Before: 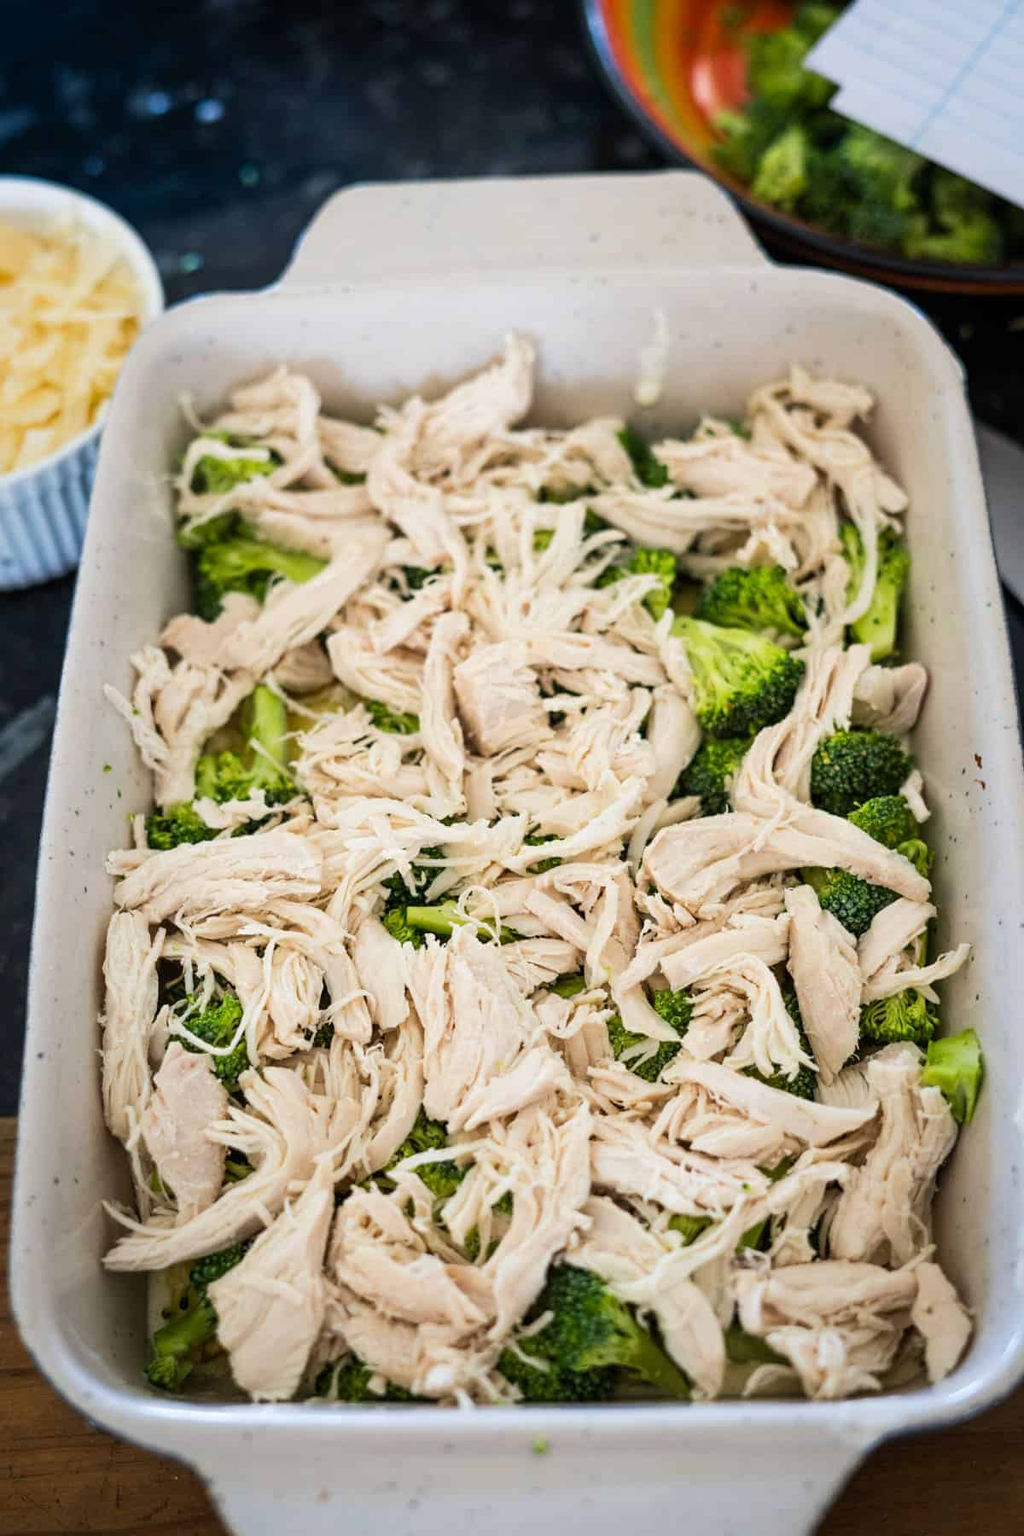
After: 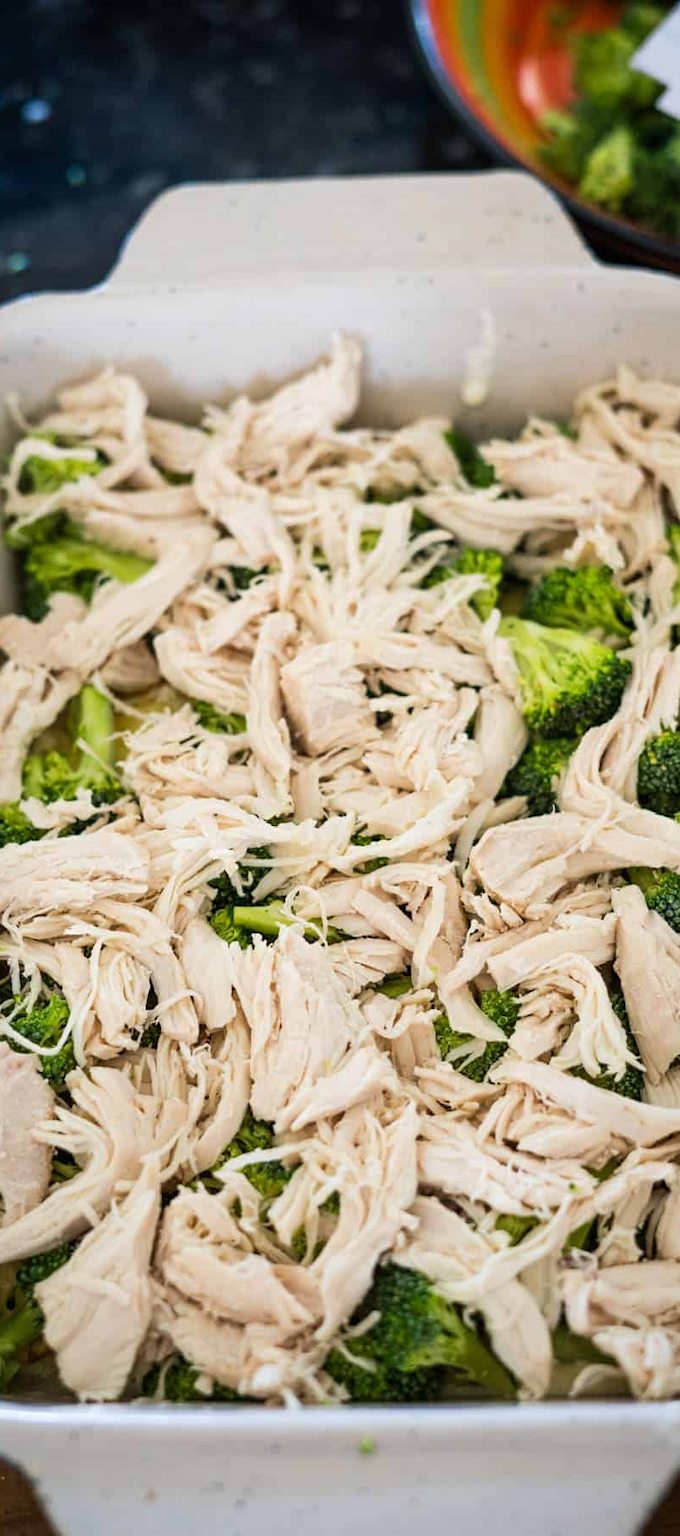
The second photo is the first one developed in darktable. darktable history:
crop: left 16.983%, right 16.51%
